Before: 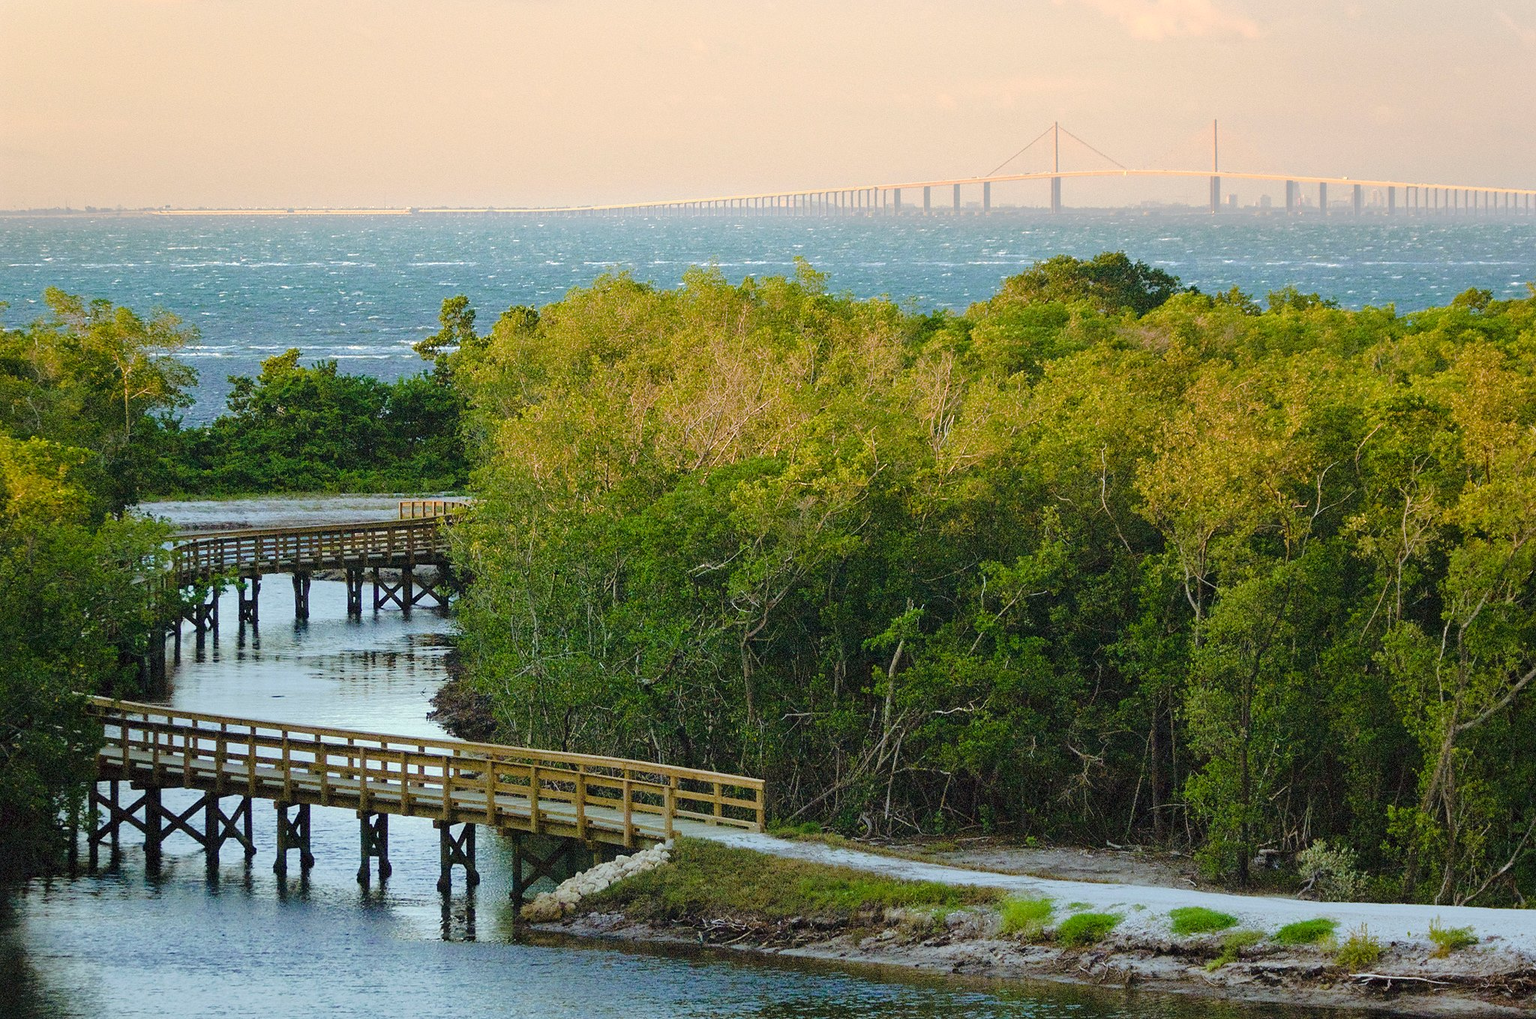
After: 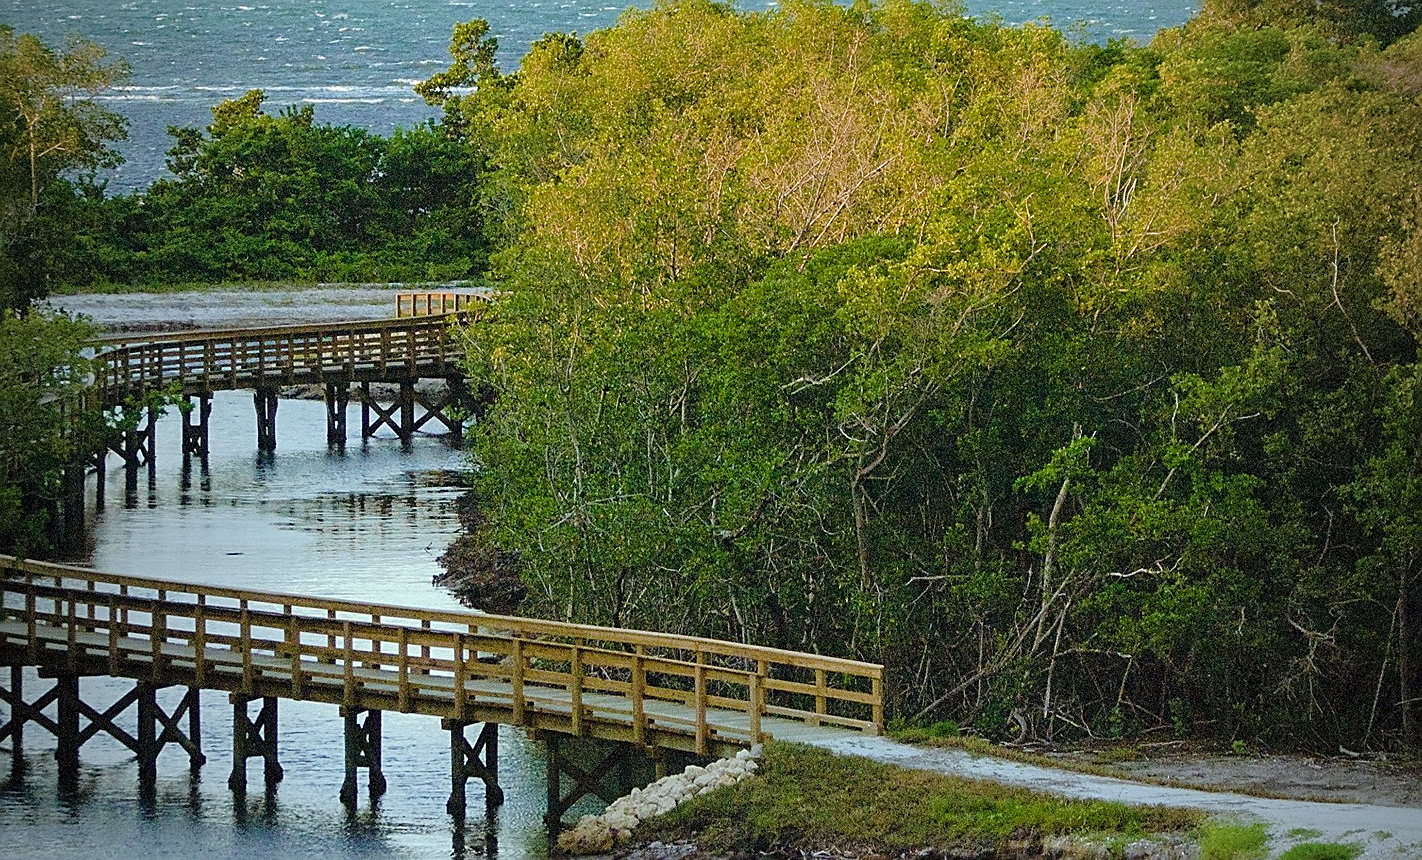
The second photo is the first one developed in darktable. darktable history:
vignetting: fall-off start 97.06%, fall-off radius 100.94%, brightness -0.58, saturation -0.262, width/height ratio 0.611
sharpen: on, module defaults
crop: left 6.665%, top 27.646%, right 23.867%, bottom 9.051%
